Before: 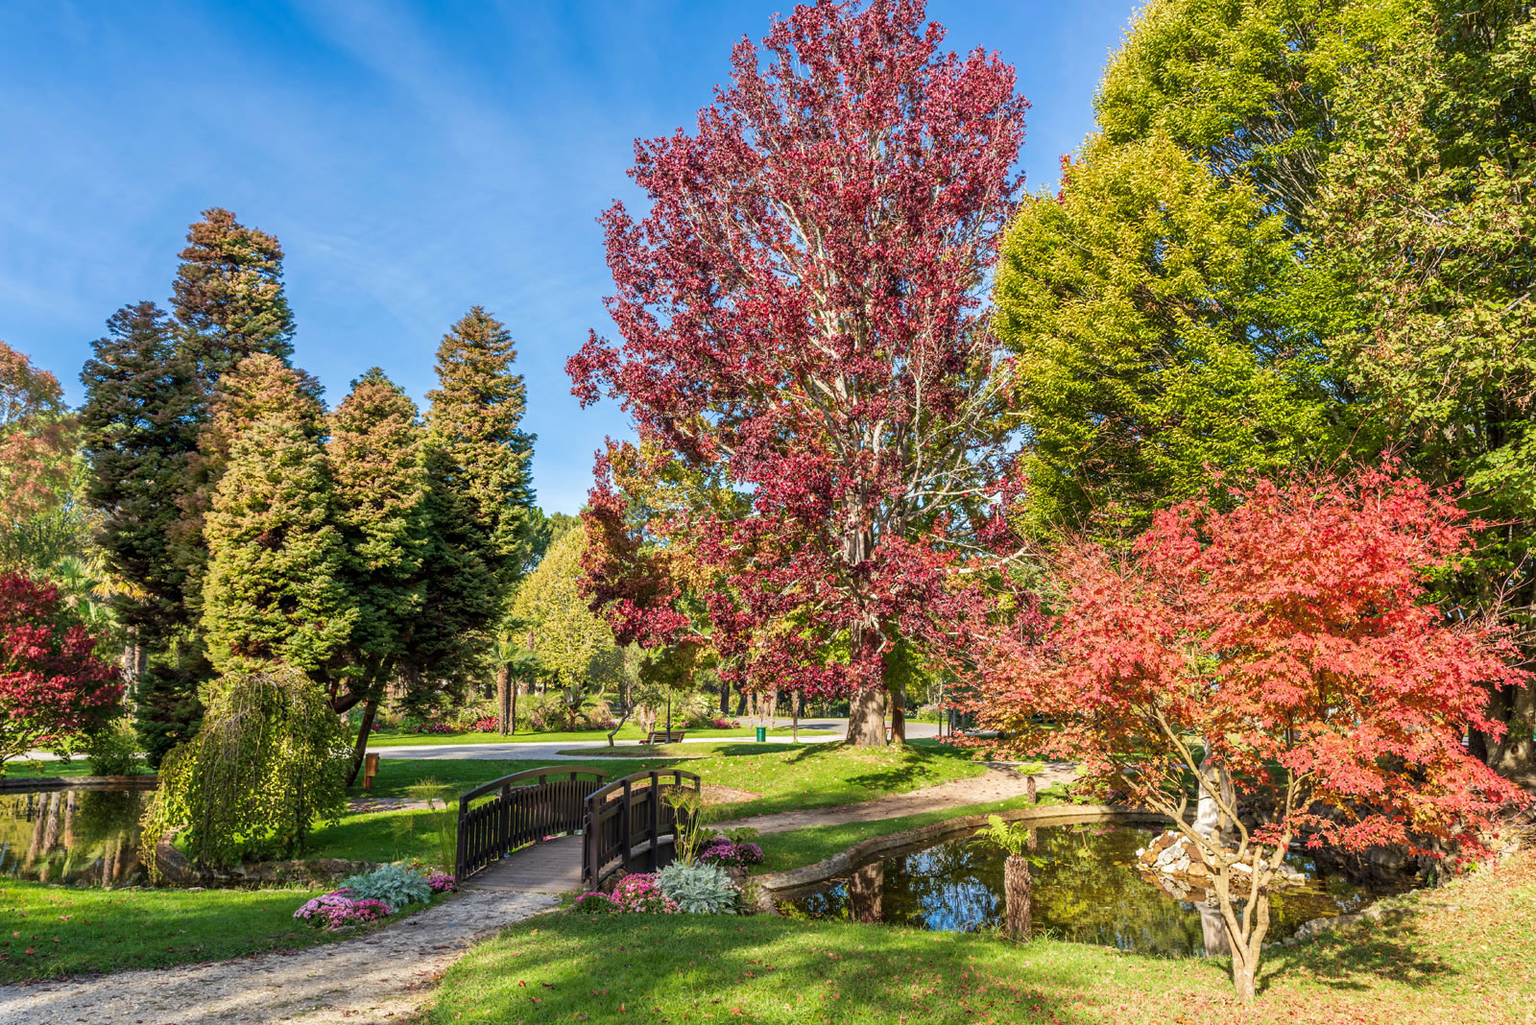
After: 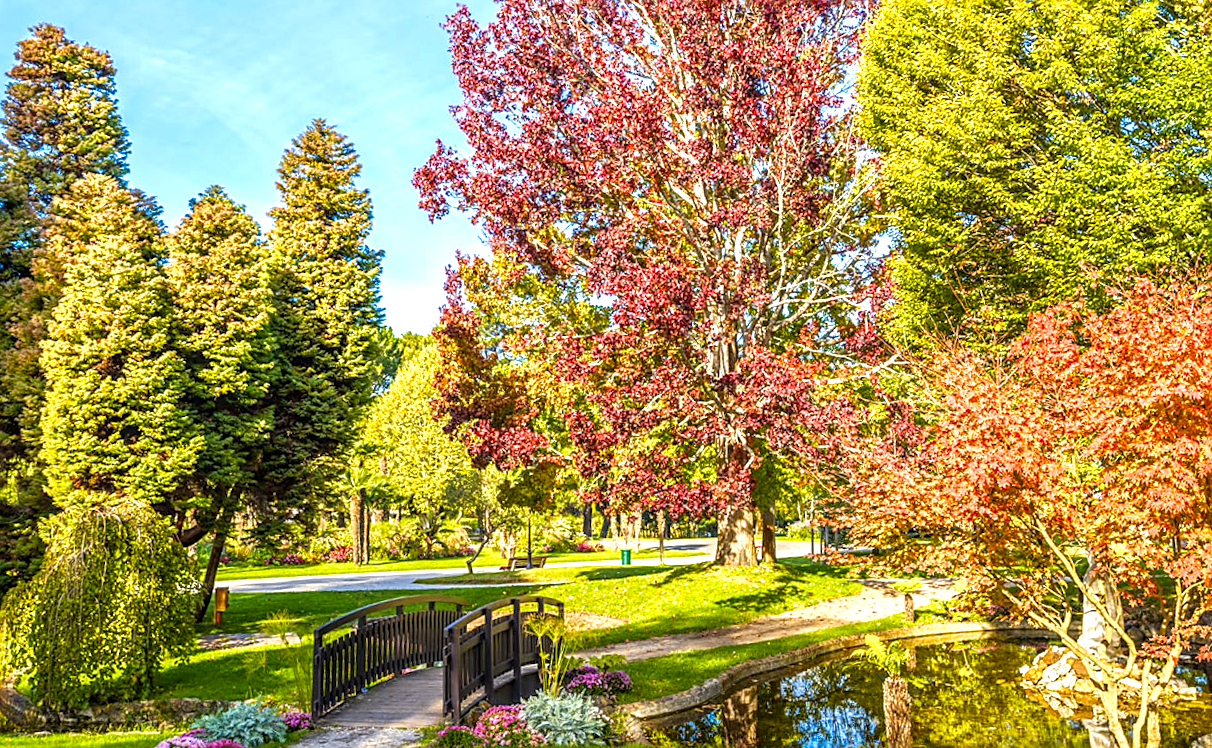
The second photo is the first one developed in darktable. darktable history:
color contrast: green-magenta contrast 0.8, blue-yellow contrast 1.1, unbound 0
local contrast: on, module defaults
velvia: strength 32%, mid-tones bias 0.2
crop and rotate: angle -3.37°, left 9.79%, top 20.73%, right 12.42%, bottom 11.82%
graduated density: rotation -180°, offset 27.42
exposure: black level correction 0, exposure 1 EV, compensate exposure bias true, compensate highlight preservation false
sharpen: on, module defaults
rotate and perspective: rotation -4.86°, automatic cropping off
